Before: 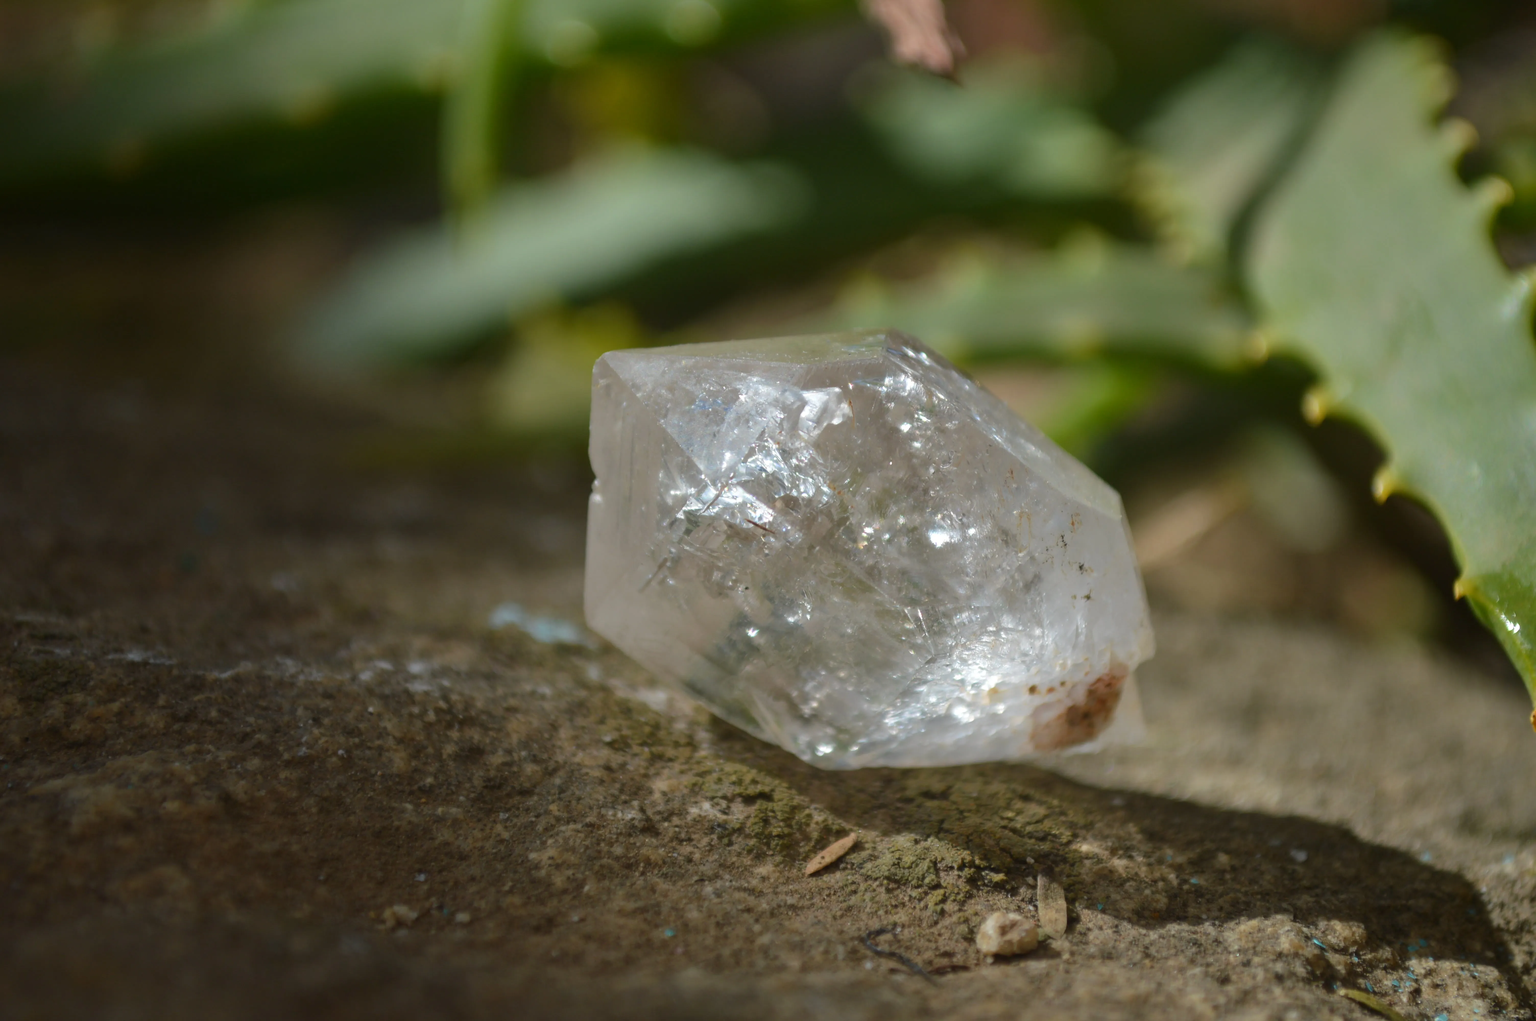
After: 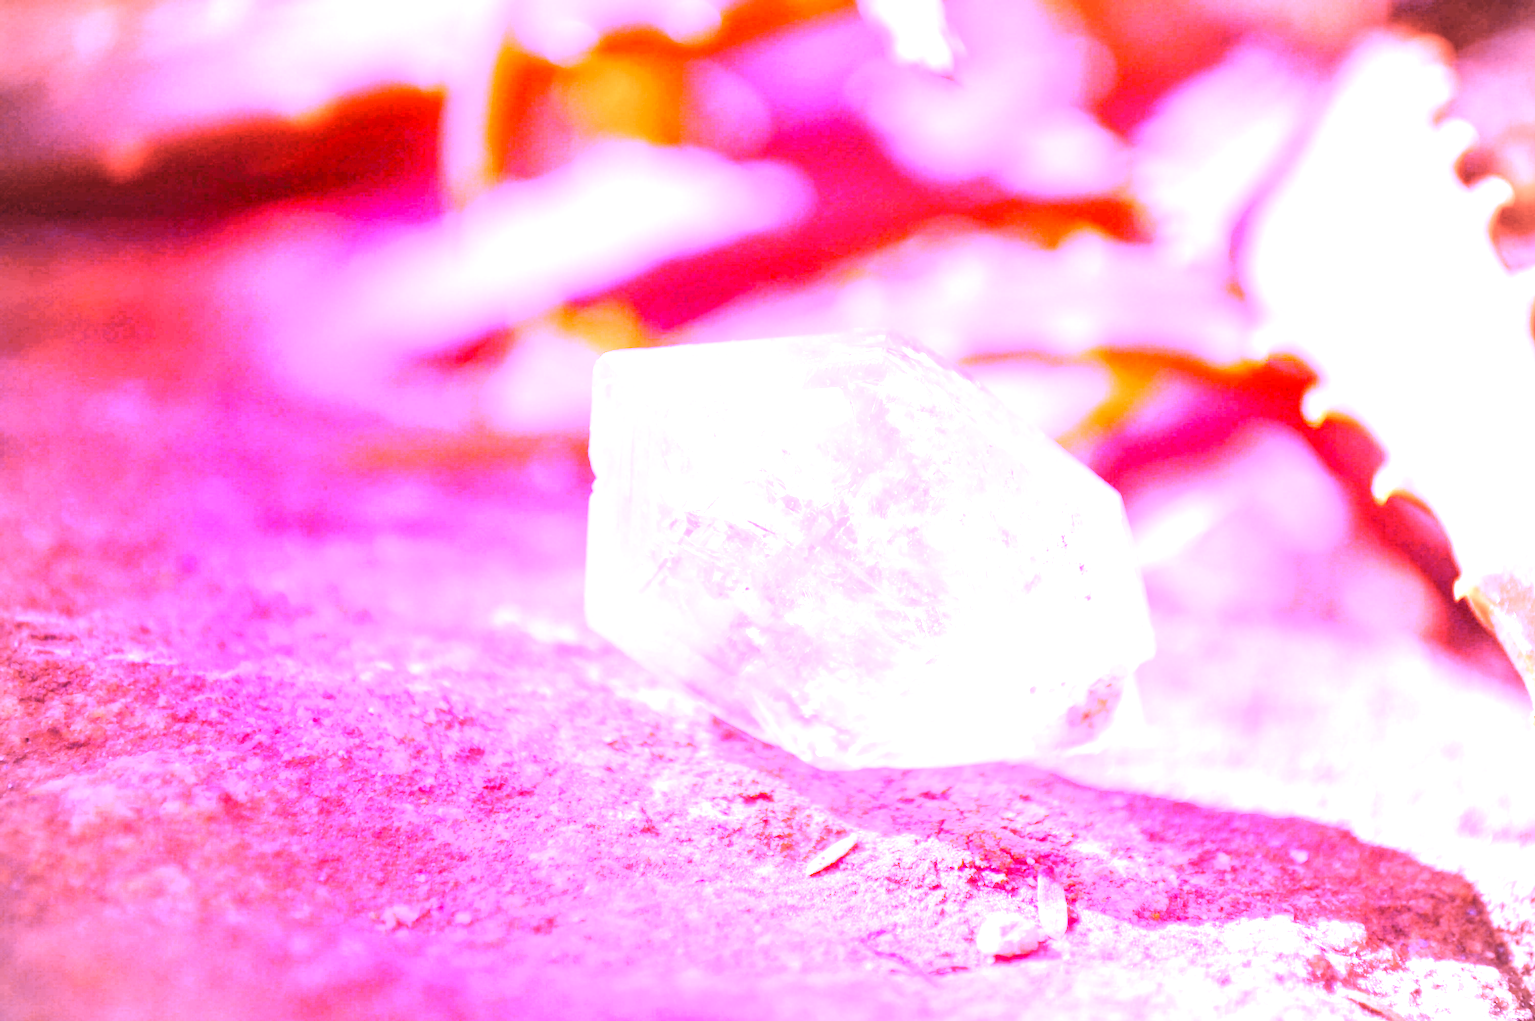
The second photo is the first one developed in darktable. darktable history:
tone curve: curves: ch0 [(0, 0) (0.003, 0.019) (0.011, 0.019) (0.025, 0.026) (0.044, 0.043) (0.069, 0.066) (0.1, 0.095) (0.136, 0.133) (0.177, 0.181) (0.224, 0.233) (0.277, 0.302) (0.335, 0.375) (0.399, 0.452) (0.468, 0.532) (0.543, 0.609) (0.623, 0.695) (0.709, 0.775) (0.801, 0.865) (0.898, 0.932) (1, 1)], preserve colors none
white balance: red 8, blue 8
color correction: saturation 1.11
vignetting: fall-off start 71.74%
